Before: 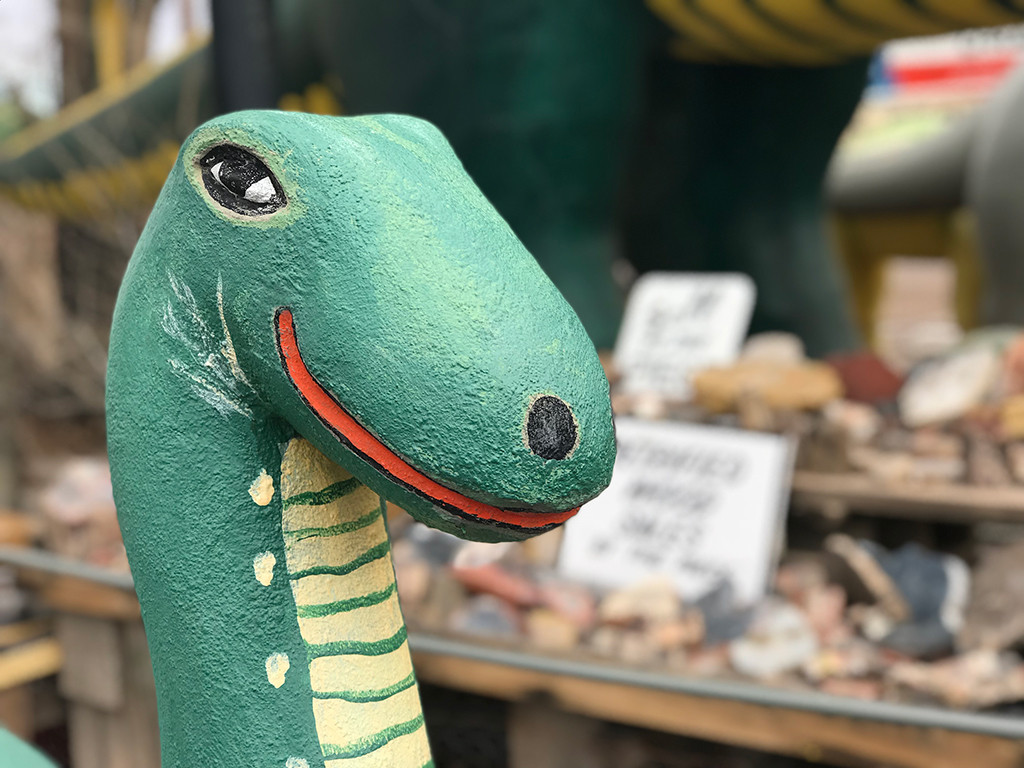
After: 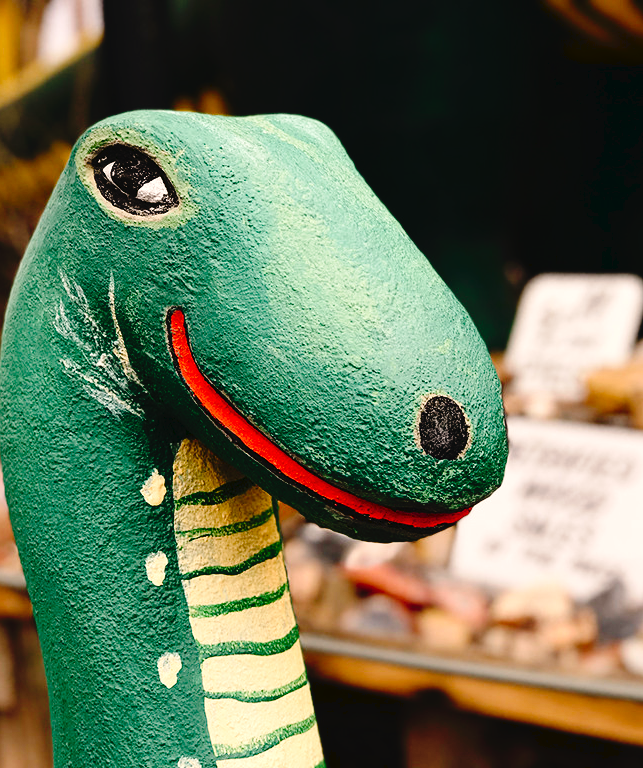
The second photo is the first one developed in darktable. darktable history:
contrast brightness saturation: brightness -0.2, saturation 0.08
tone curve: curves: ch0 [(0, 0) (0.003, 0.03) (0.011, 0.03) (0.025, 0.033) (0.044, 0.035) (0.069, 0.04) (0.1, 0.046) (0.136, 0.052) (0.177, 0.08) (0.224, 0.121) (0.277, 0.225) (0.335, 0.343) (0.399, 0.456) (0.468, 0.555) (0.543, 0.647) (0.623, 0.732) (0.709, 0.808) (0.801, 0.886) (0.898, 0.947) (1, 1)], preserve colors none
crop: left 10.644%, right 26.528%
white balance: red 1.127, blue 0.943
